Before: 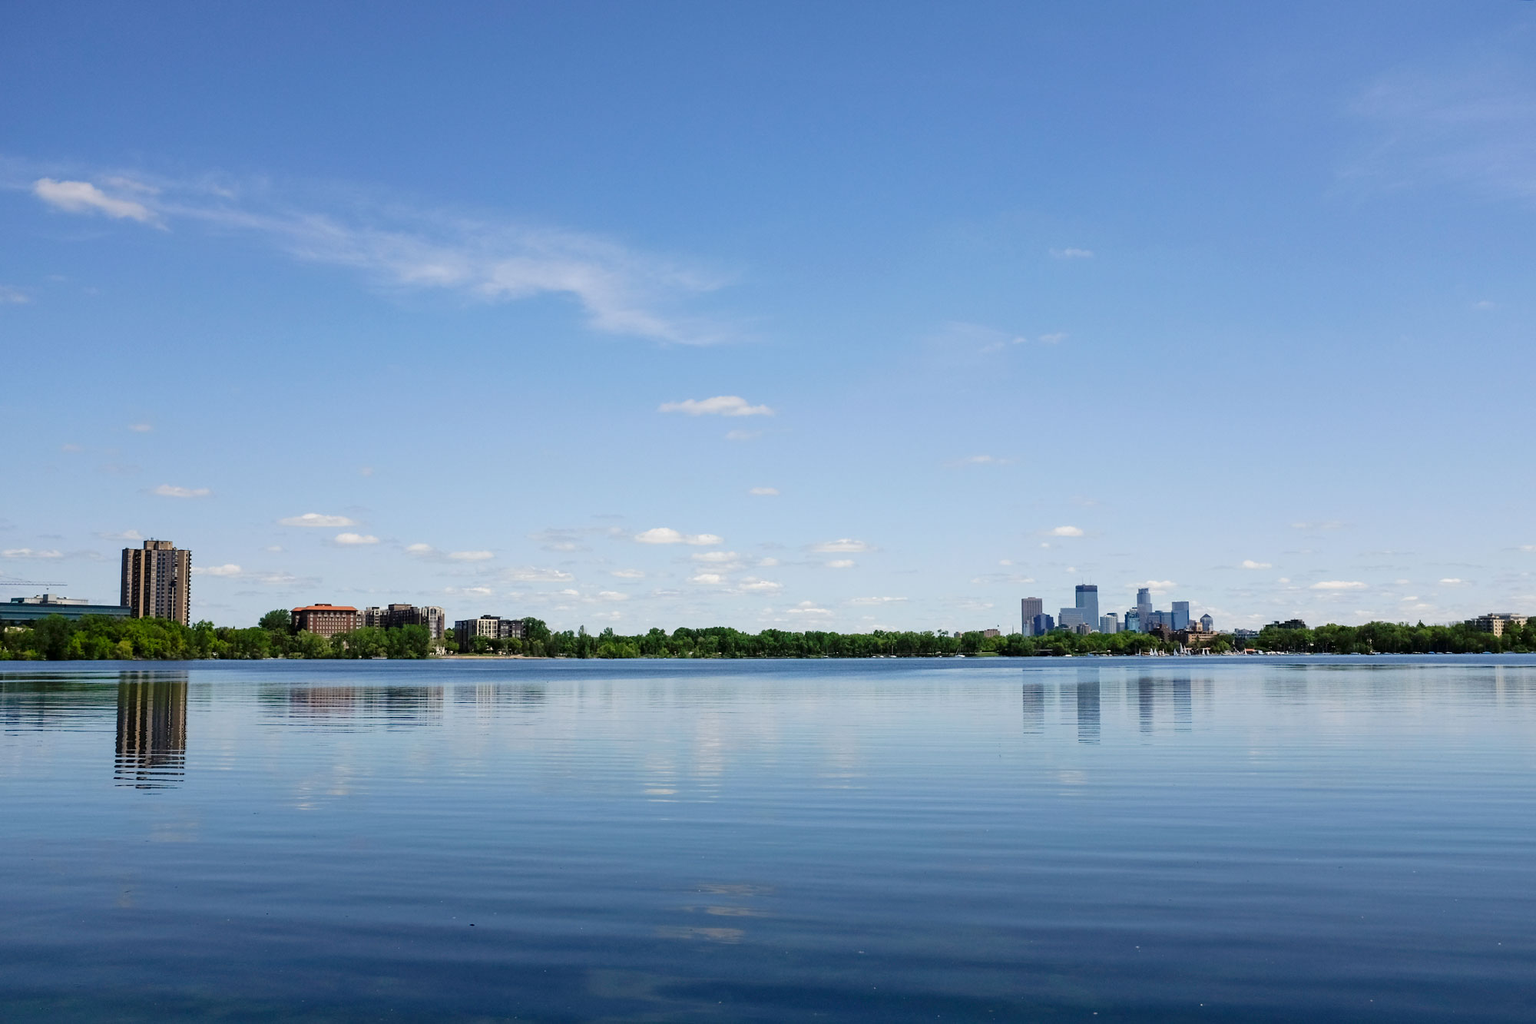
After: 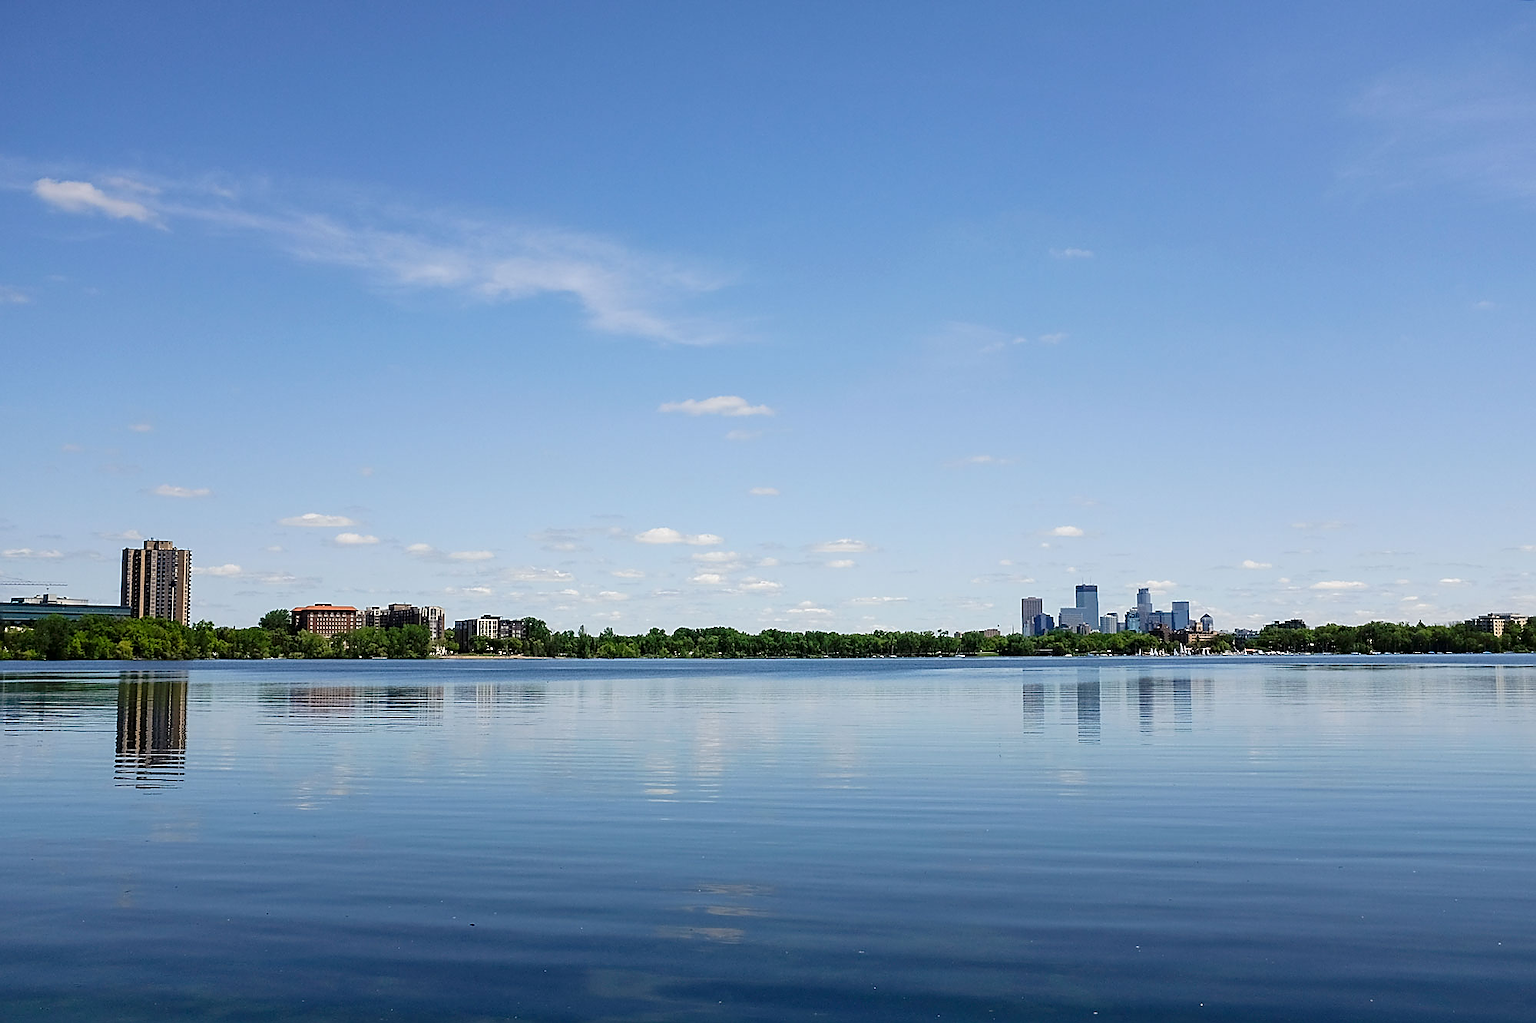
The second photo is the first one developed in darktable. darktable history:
sharpen: radius 1.423, amount 1.247, threshold 0.66
